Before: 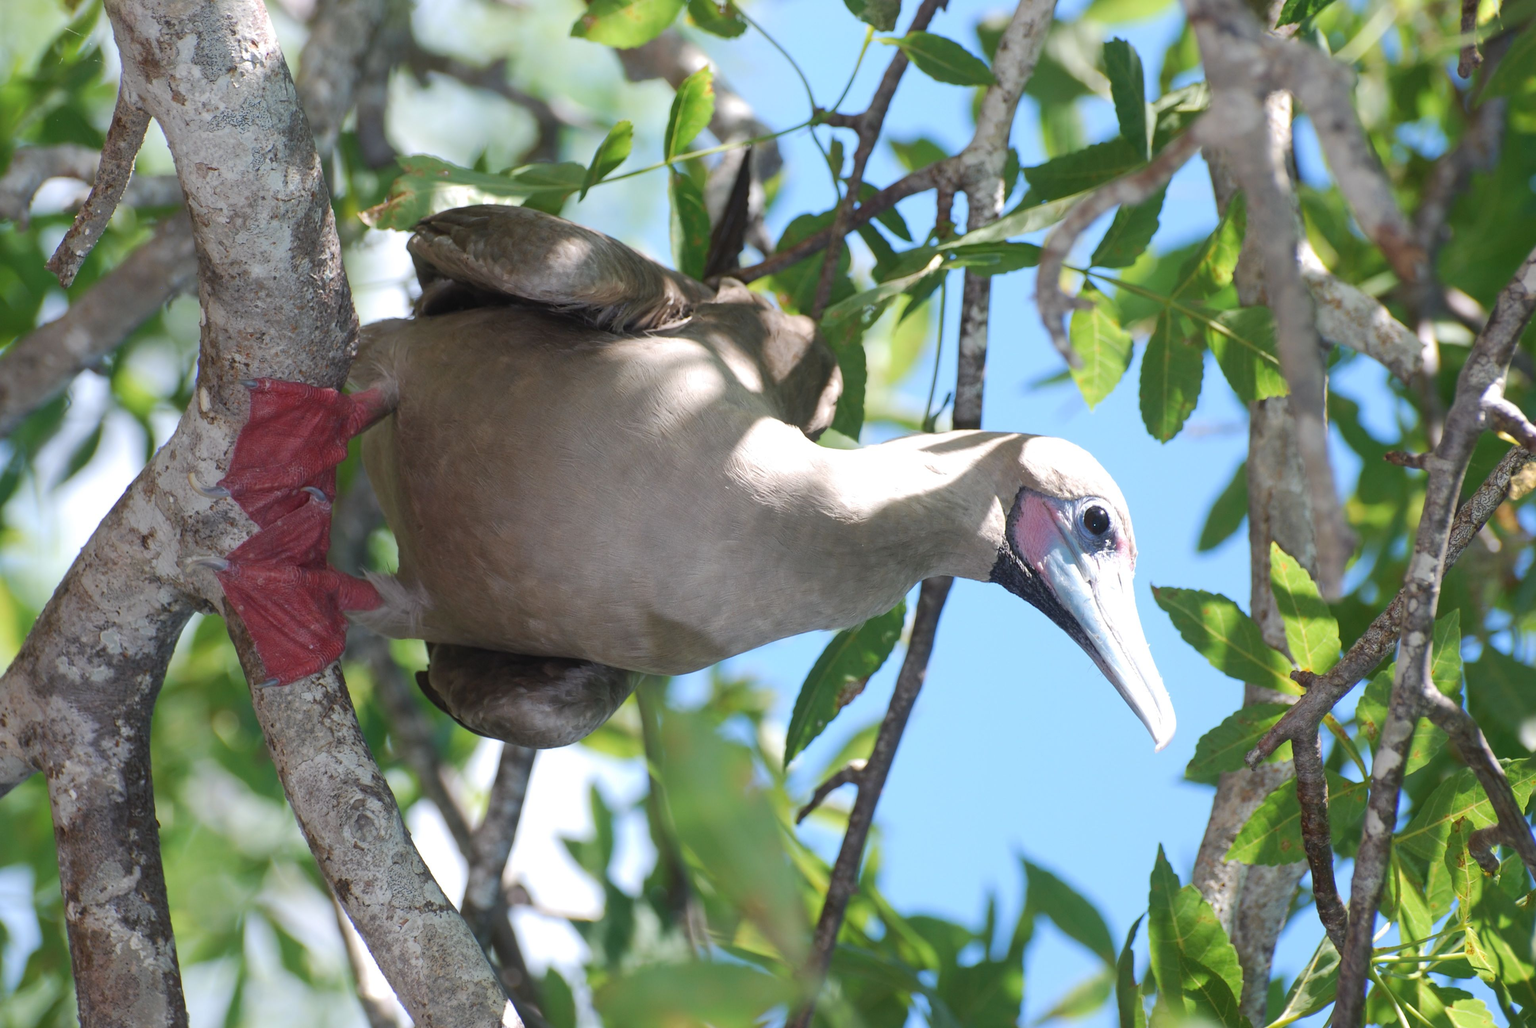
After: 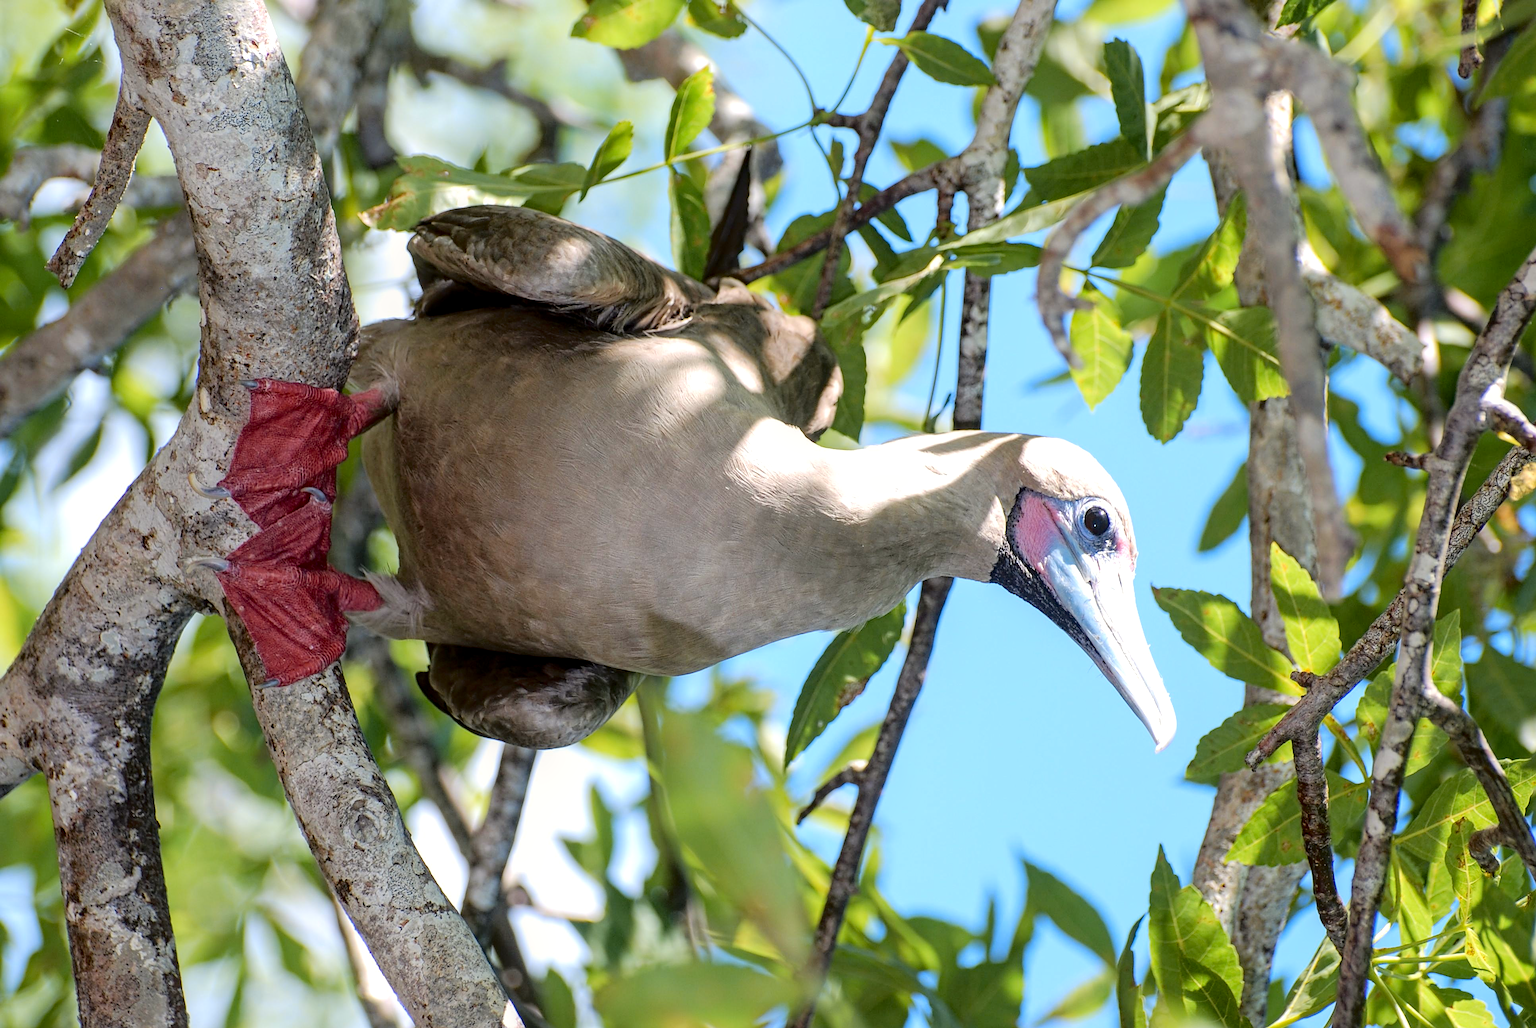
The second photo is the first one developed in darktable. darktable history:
local contrast: on, module defaults
sharpen: on, module defaults
tone curve: curves: ch0 [(0, 0) (0.058, 0.039) (0.168, 0.123) (0.282, 0.327) (0.45, 0.534) (0.676, 0.751) (0.89, 0.919) (1, 1)]; ch1 [(0, 0) (0.094, 0.081) (0.285, 0.299) (0.385, 0.403) (0.447, 0.455) (0.495, 0.496) (0.544, 0.552) (0.589, 0.612) (0.722, 0.728) (1, 1)]; ch2 [(0, 0) (0.257, 0.217) (0.43, 0.421) (0.498, 0.507) (0.531, 0.544) (0.56, 0.579) (0.625, 0.66) (1, 1)], color space Lab, independent channels, preserve colors none
haze removal: strength 0.26, distance 0.252, compatibility mode true, adaptive false
